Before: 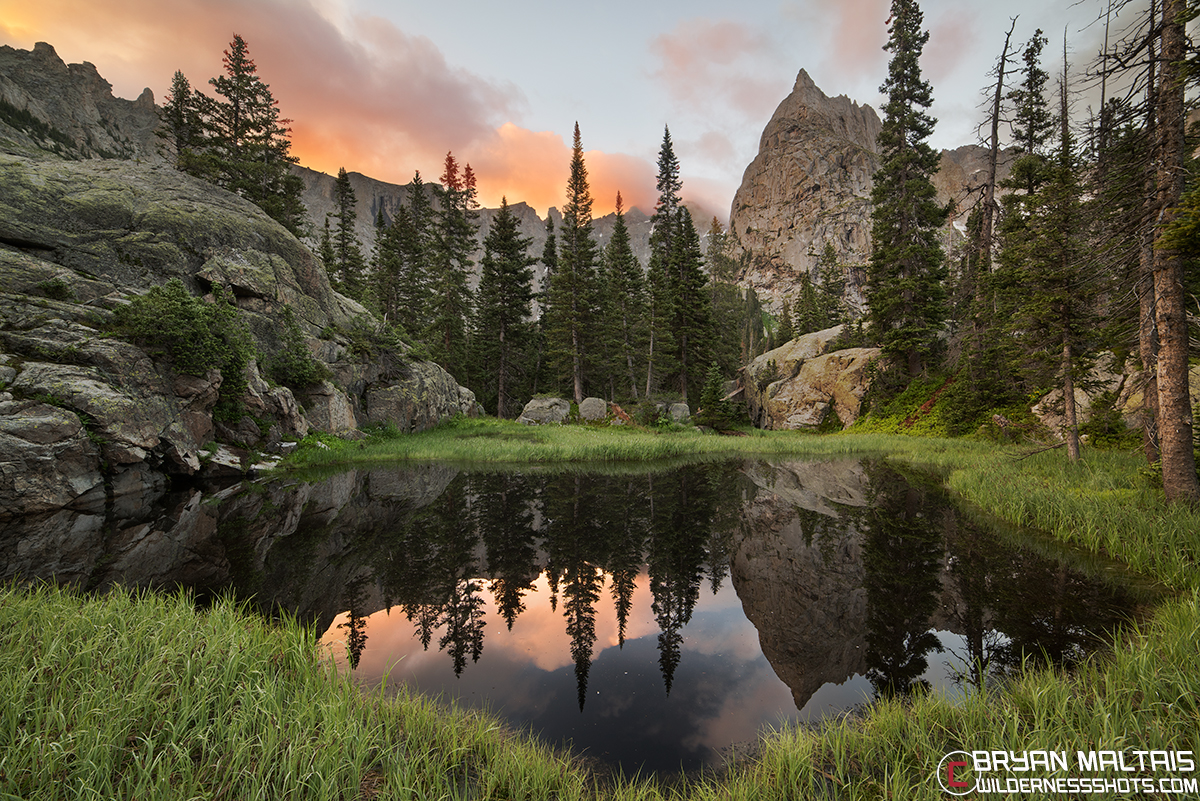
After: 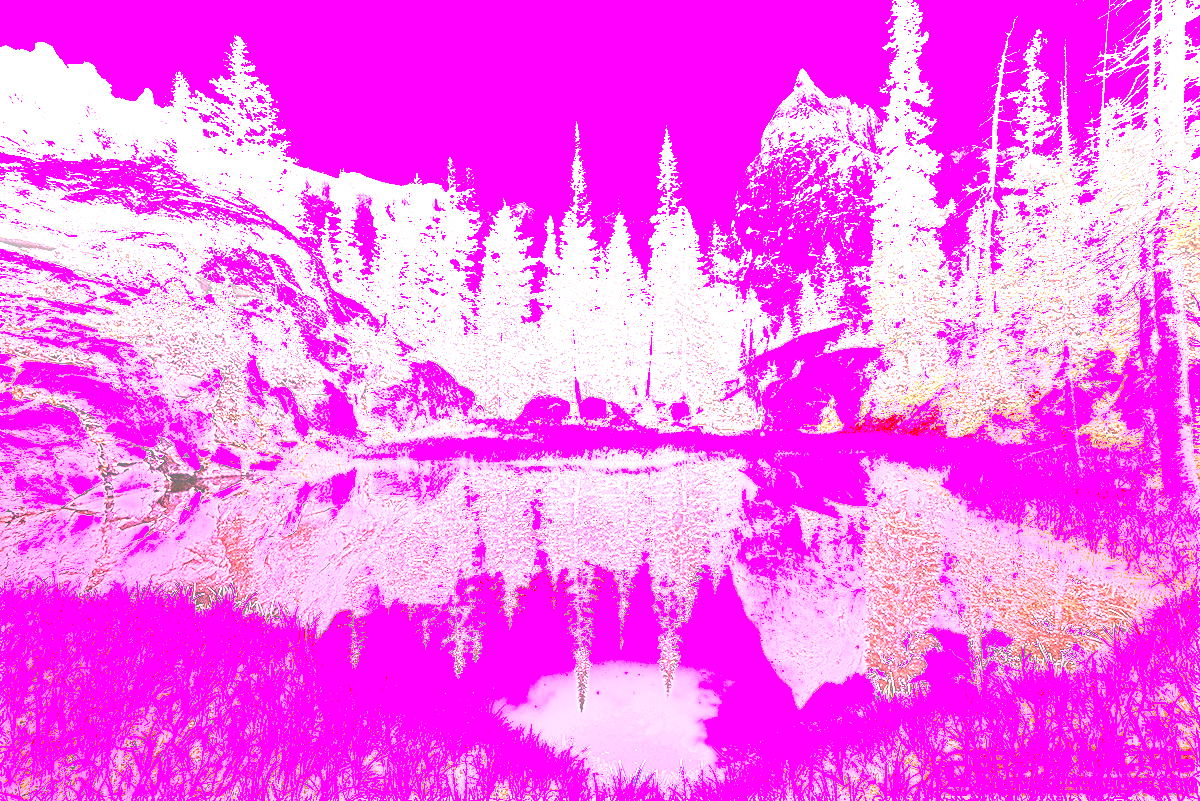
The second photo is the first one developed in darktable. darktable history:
exposure: exposure 1.16 EV, compensate exposure bias true, compensate highlight preservation false
sharpen: on, module defaults
tone curve: curves: ch0 [(0, 0) (0.003, 0.004) (0.011, 0.01) (0.025, 0.025) (0.044, 0.042) (0.069, 0.064) (0.1, 0.093) (0.136, 0.13) (0.177, 0.182) (0.224, 0.241) (0.277, 0.322) (0.335, 0.409) (0.399, 0.482) (0.468, 0.551) (0.543, 0.606) (0.623, 0.672) (0.709, 0.73) (0.801, 0.81) (0.898, 0.885) (1, 1)], preserve colors none
local contrast: on, module defaults
white balance: red 8, blue 8
